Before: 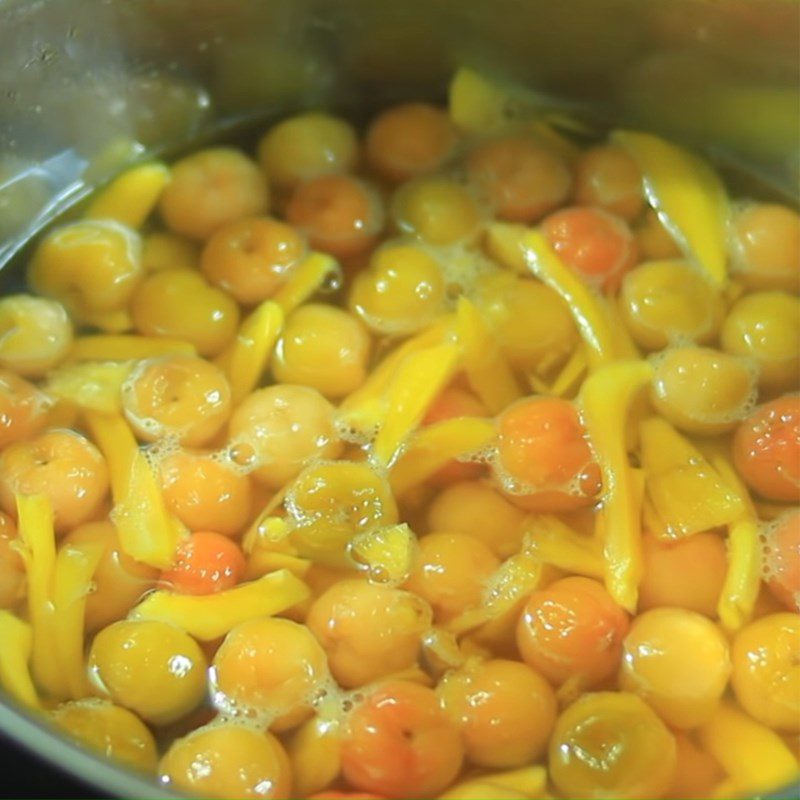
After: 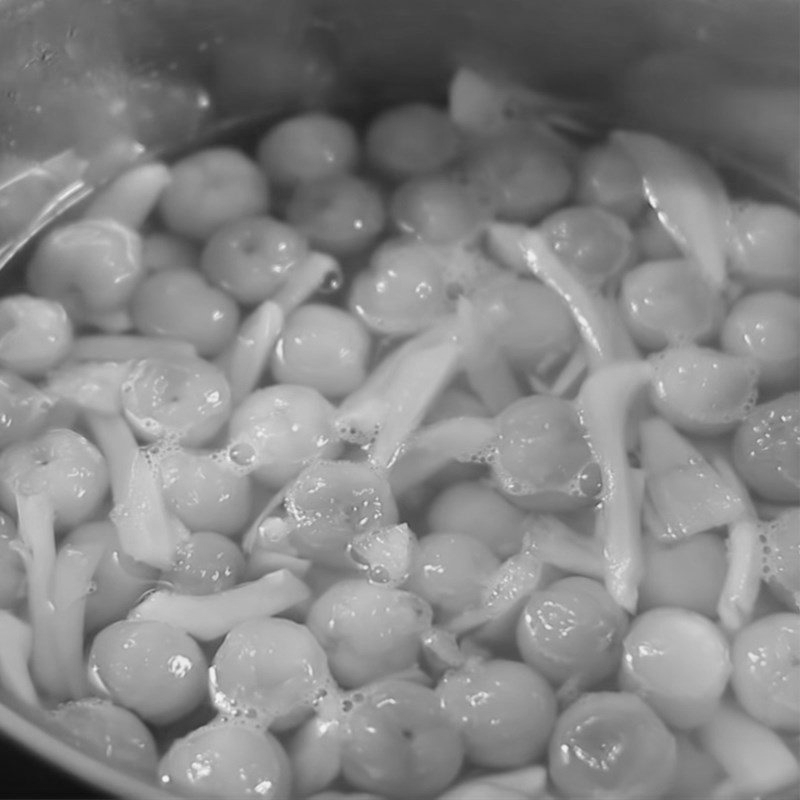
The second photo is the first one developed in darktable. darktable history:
white balance: red 0.871, blue 1.249
monochrome: size 1
